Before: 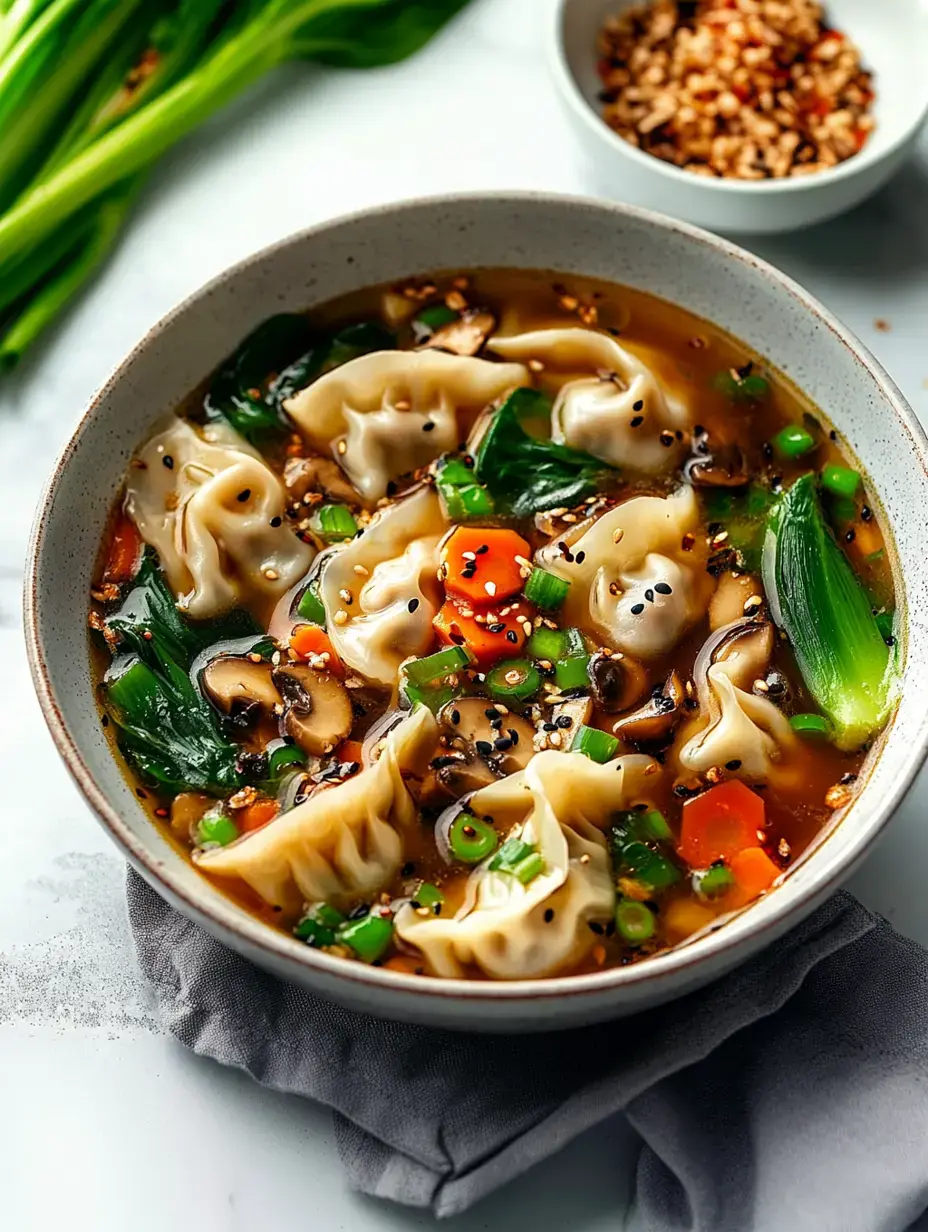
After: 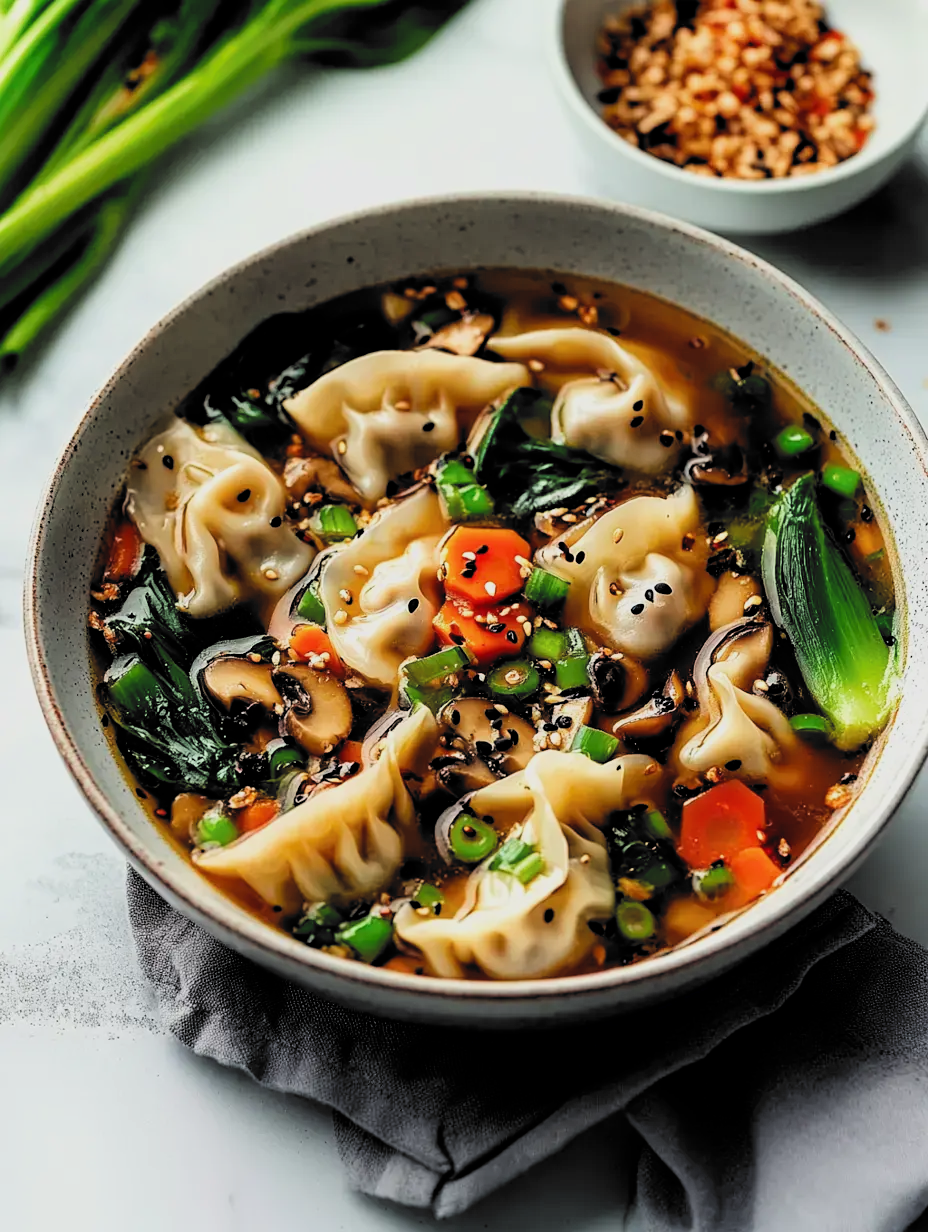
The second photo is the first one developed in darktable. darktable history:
filmic rgb: black relative exposure -5.09 EV, white relative exposure 3.56 EV, threshold 2.98 EV, hardness 3.16, contrast 1.203, highlights saturation mix -48.99%, color science v6 (2022), iterations of high-quality reconstruction 0, enable highlight reconstruction true
